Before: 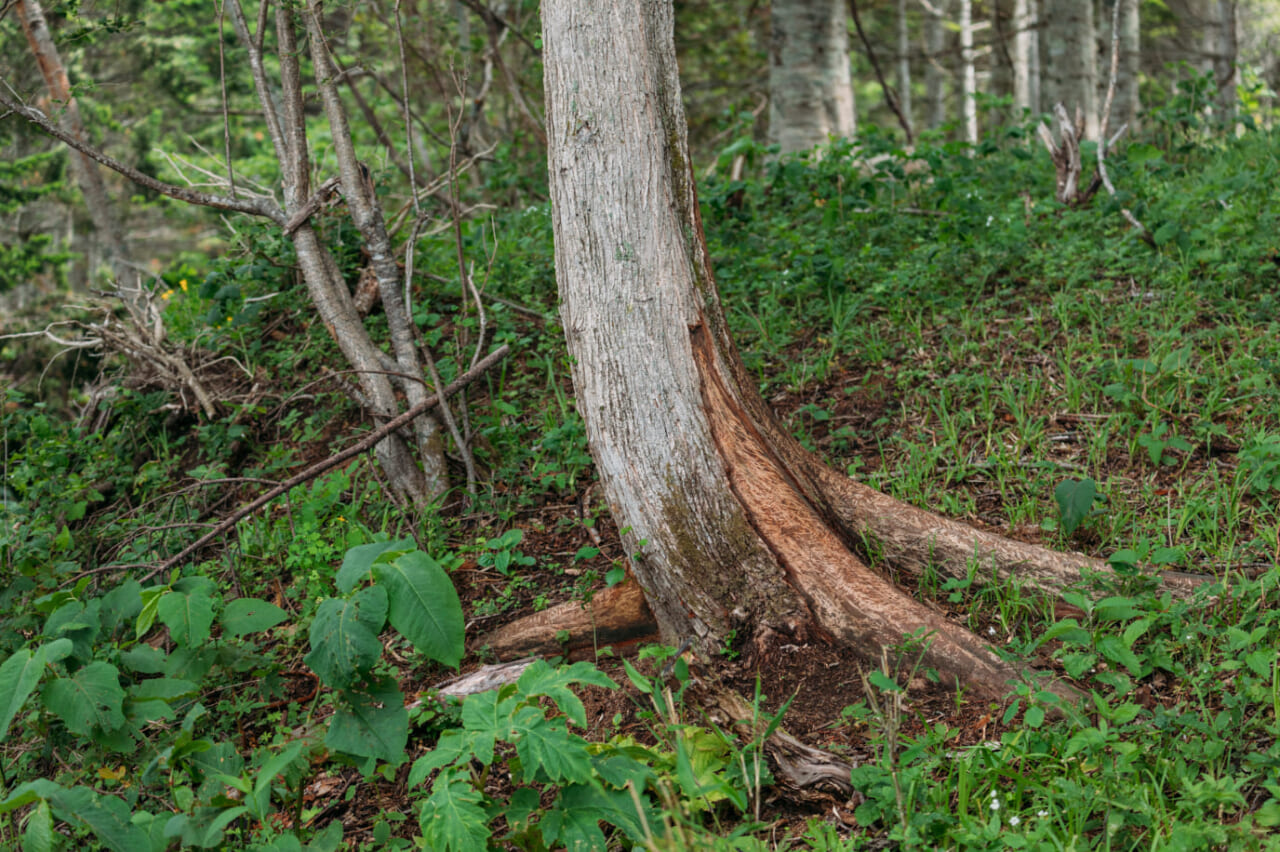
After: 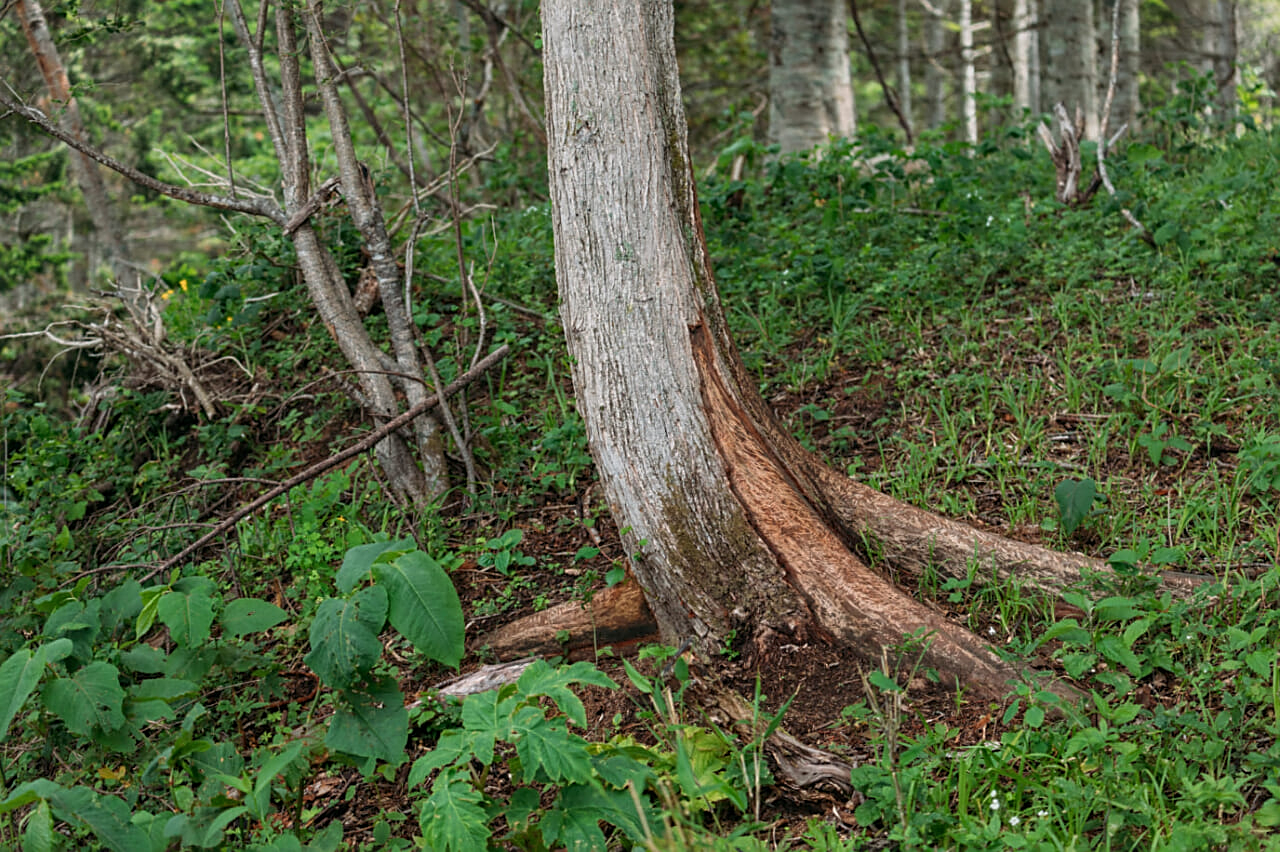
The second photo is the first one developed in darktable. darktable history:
base curve: curves: ch0 [(0, 0) (0.472, 0.455) (1, 1)], preserve colors none
rgb levels: preserve colors max RGB
sharpen: on, module defaults
